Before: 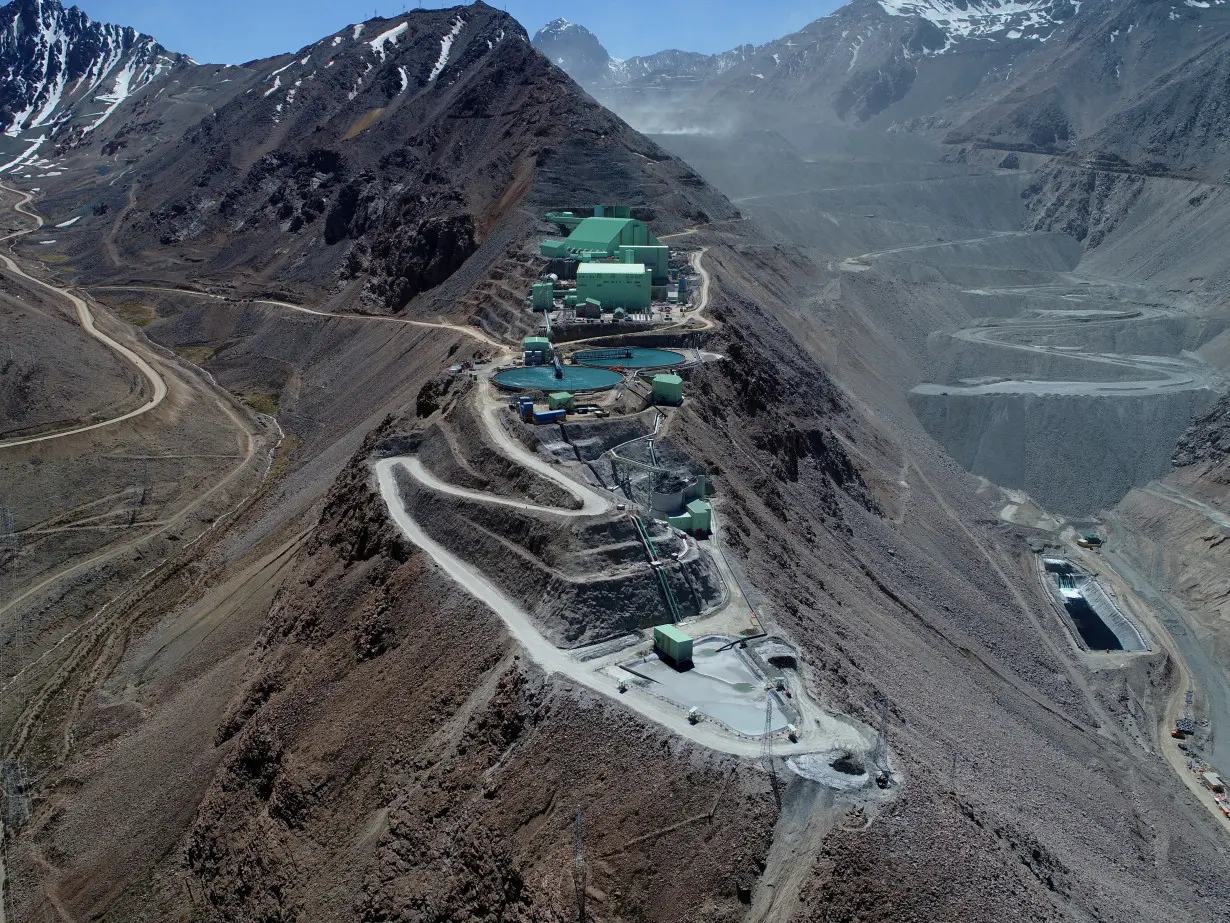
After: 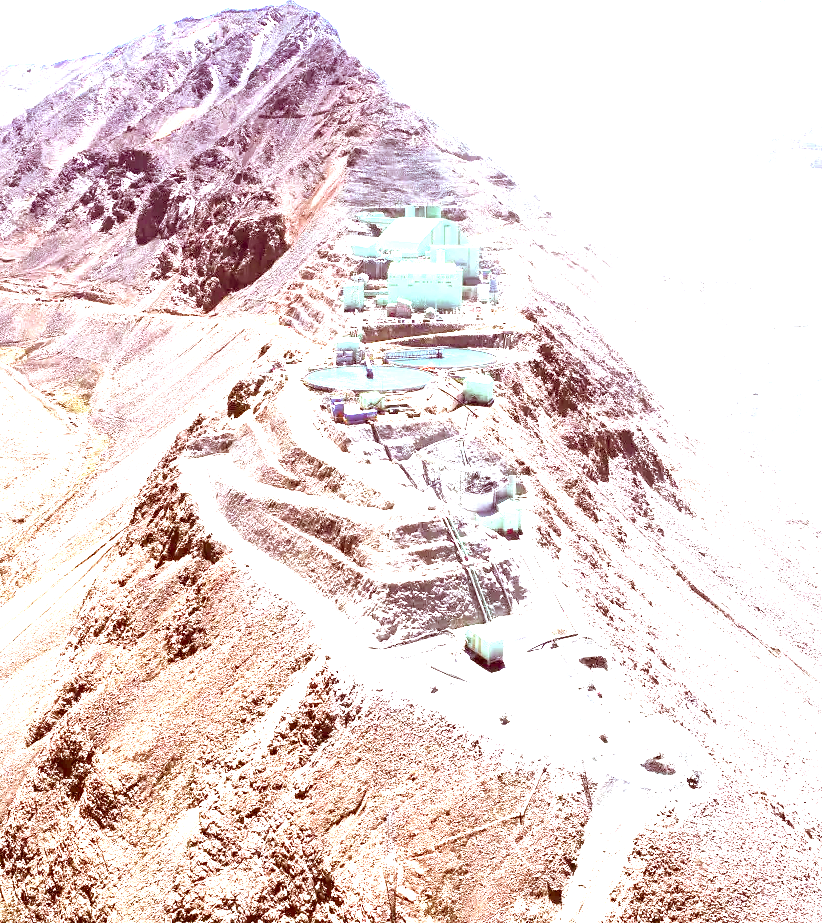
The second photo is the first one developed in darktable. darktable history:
crop: left 15.428%, right 17.739%
color correction: highlights a* 9.4, highlights b* 8.72, shadows a* 39.22, shadows b* 39.45, saturation 0.791
exposure: black level correction 0, exposure 4.028 EV, compensate highlight preservation false
